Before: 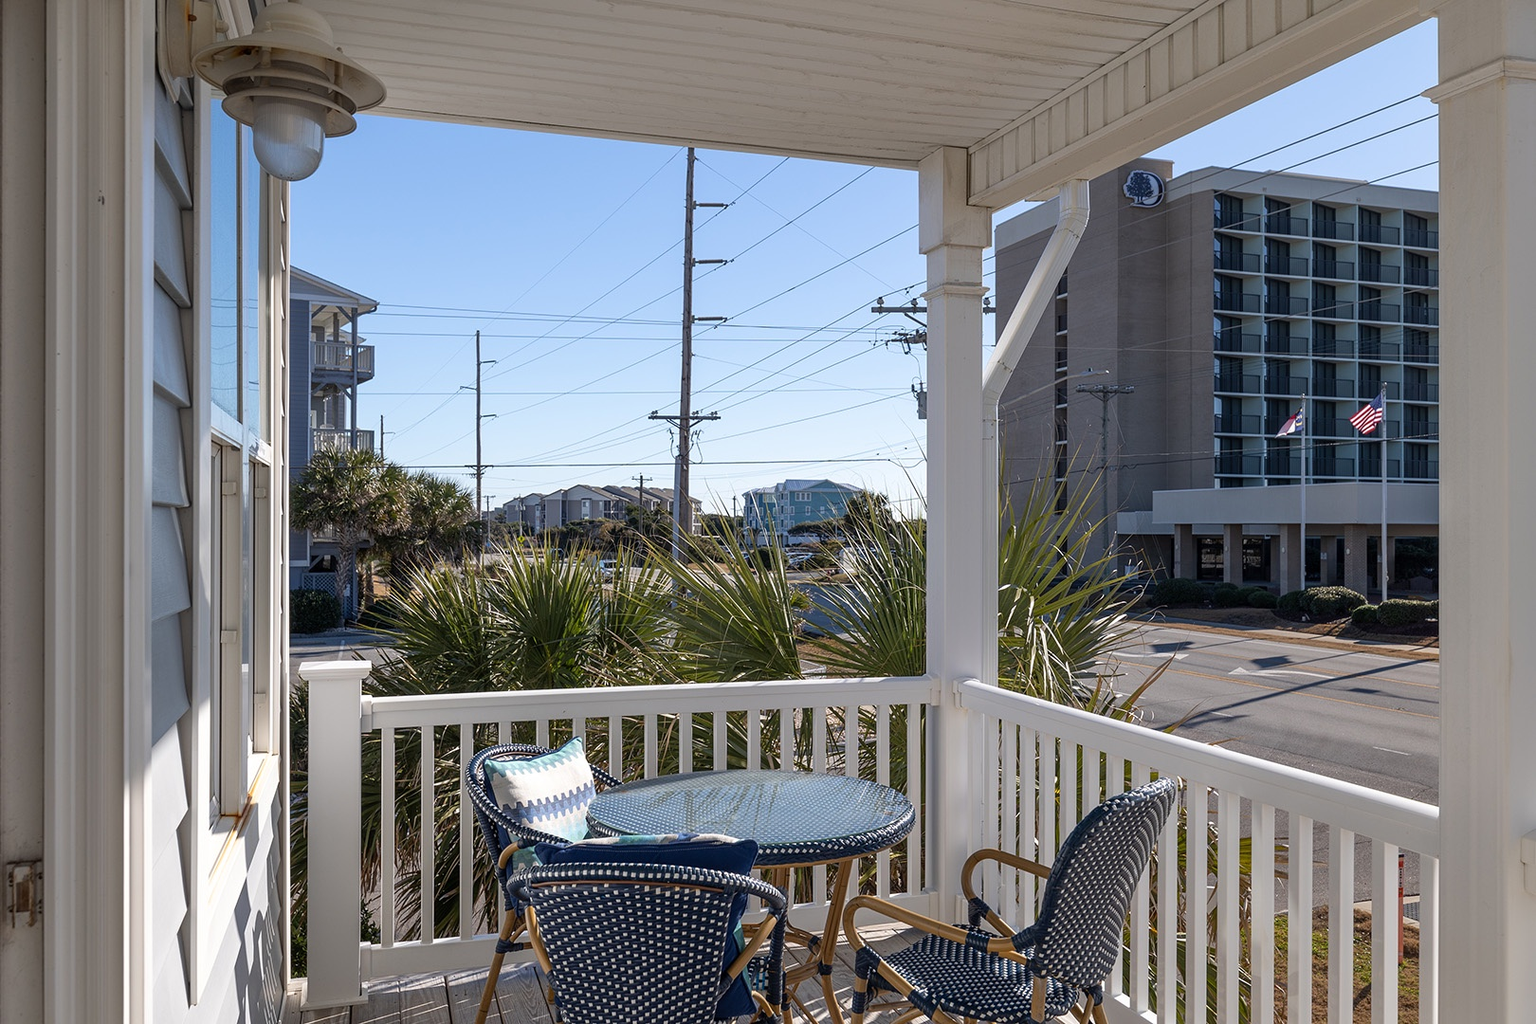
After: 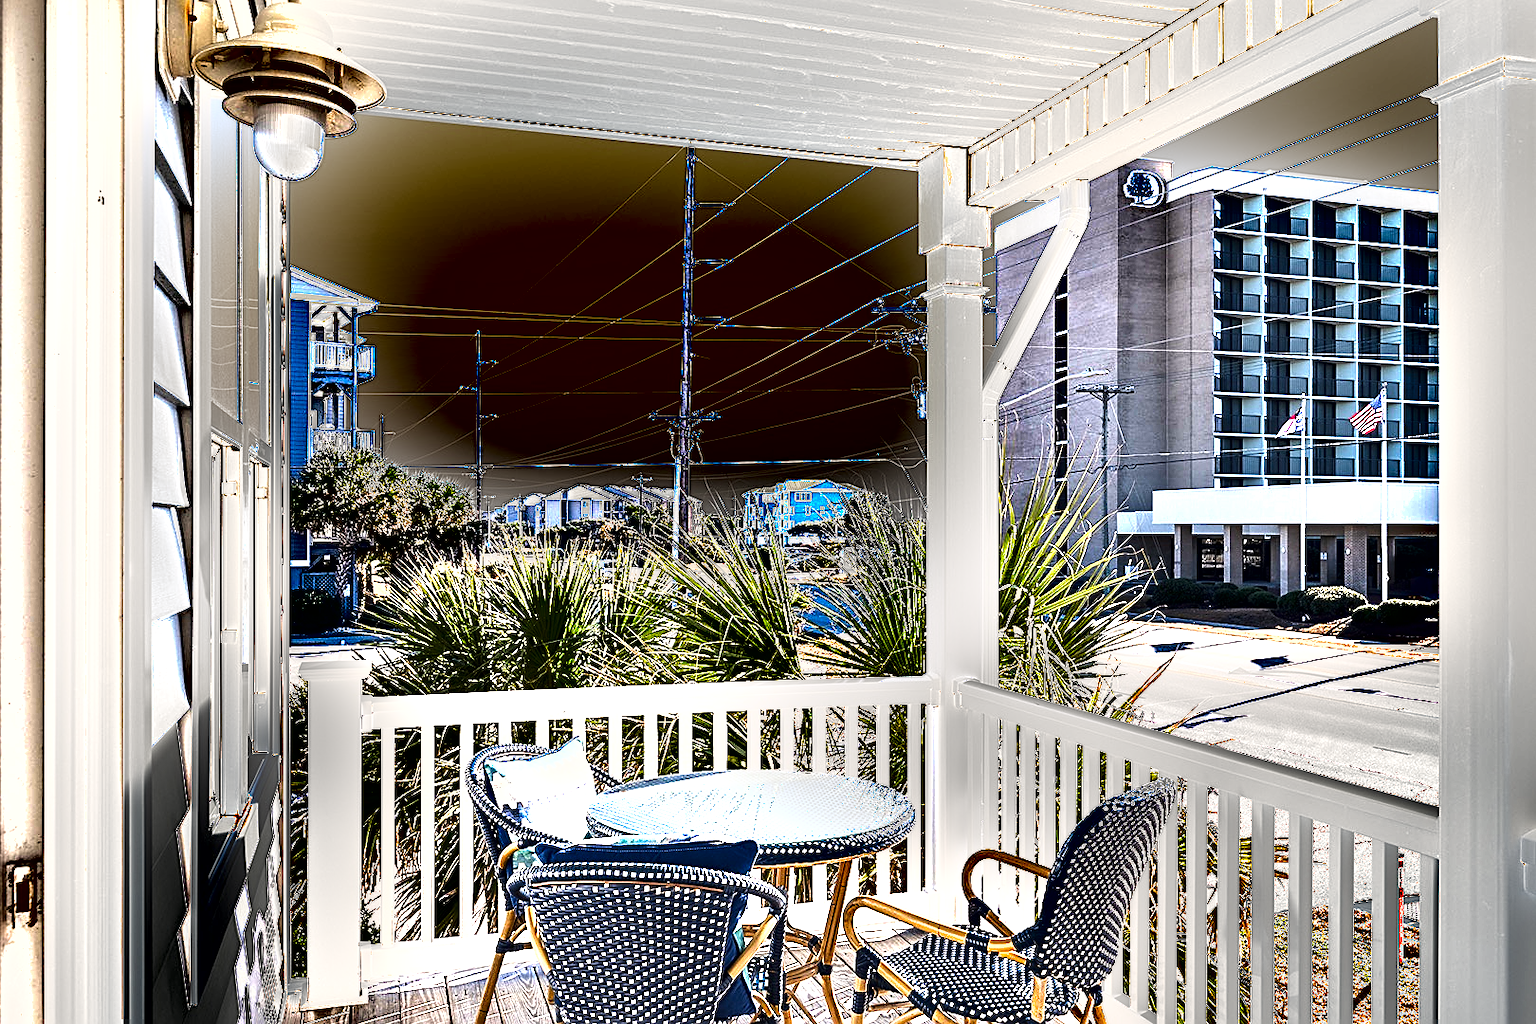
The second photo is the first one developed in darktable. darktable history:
exposure: exposure 1.995 EV, compensate exposure bias true, compensate highlight preservation false
color correction: highlights a* 0.771, highlights b* 2.87, saturation 1.07
tone equalizer: -8 EV -1.09 EV, -7 EV -1.02 EV, -6 EV -0.837 EV, -5 EV -0.603 EV, -3 EV 0.567 EV, -2 EV 0.879 EV, -1 EV 1 EV, +0 EV 1.07 EV, edges refinement/feathering 500, mask exposure compensation -1.57 EV, preserve details no
shadows and highlights: shadows color adjustment 98%, highlights color adjustment 58.92%, low approximation 0.01, soften with gaussian
sharpen: on, module defaults
local contrast: mode bilateral grid, contrast 19, coarseness 50, detail 157%, midtone range 0.2
